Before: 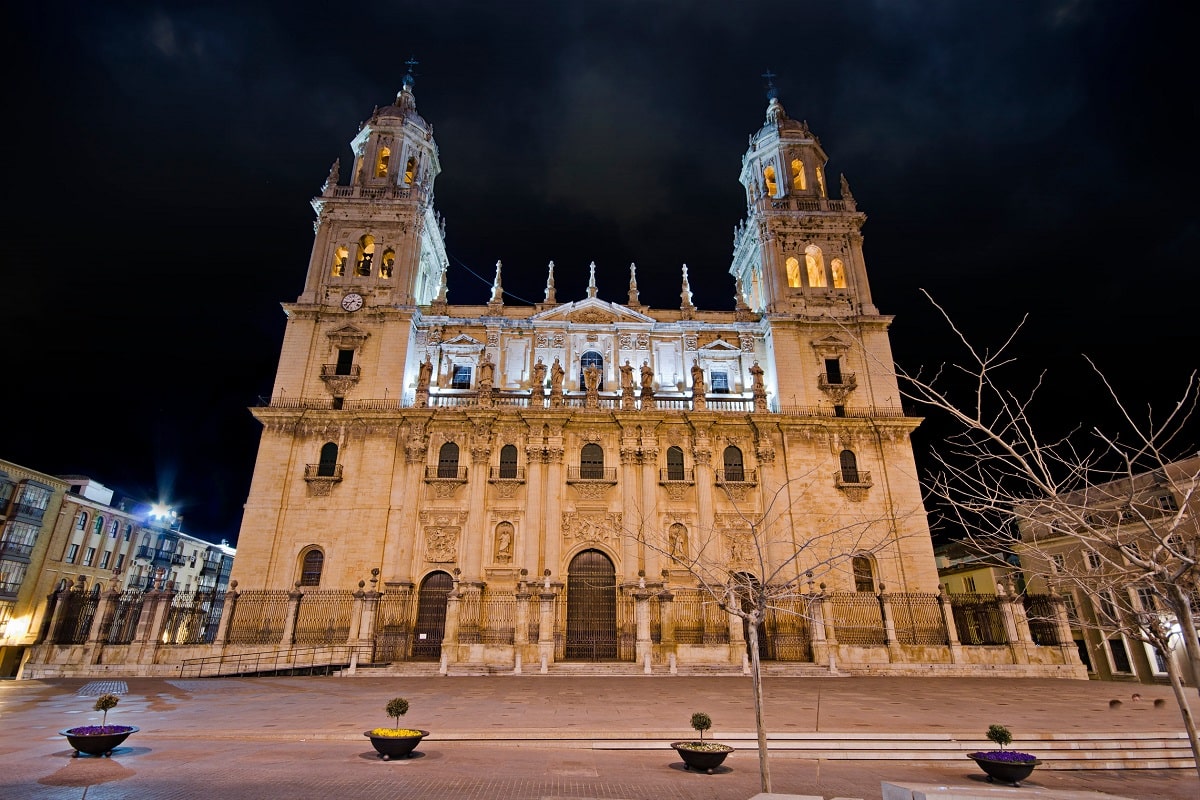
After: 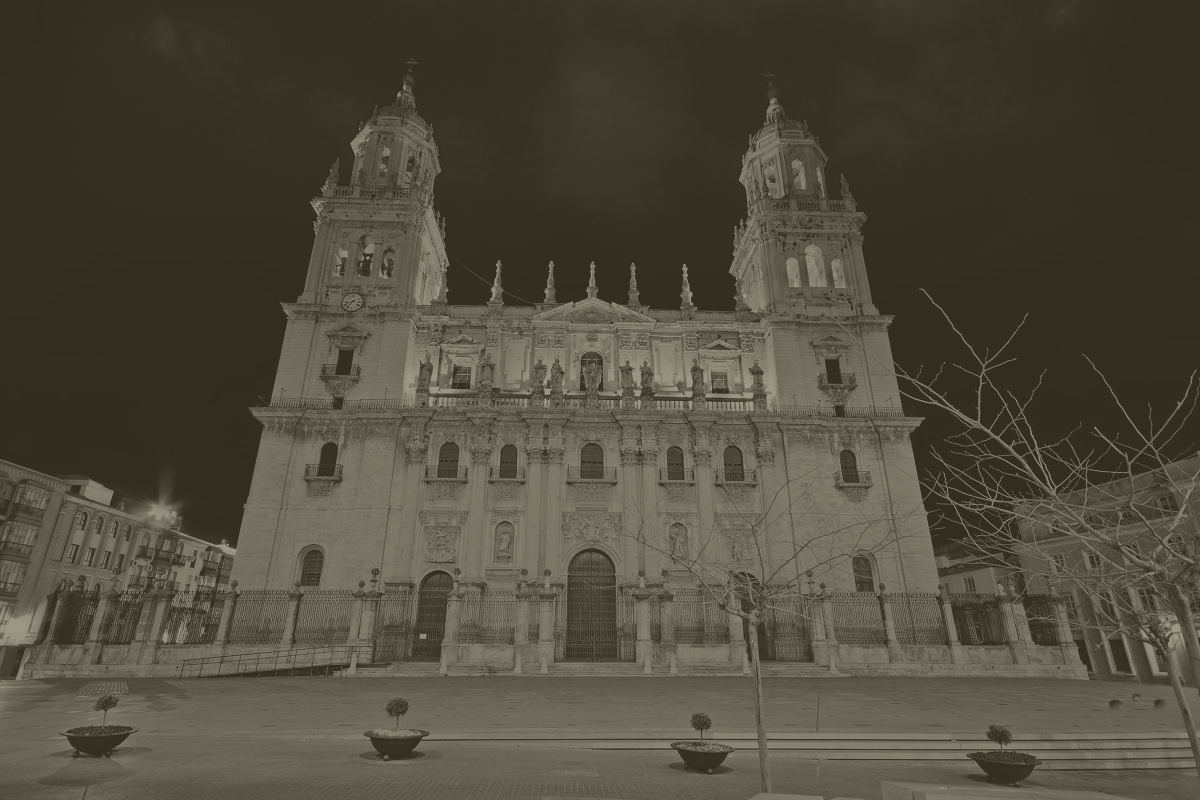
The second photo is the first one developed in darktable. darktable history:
colorize: hue 41.44°, saturation 22%, source mix 60%, lightness 10.61%
bloom: size 3%, threshold 100%, strength 0%
contrast brightness saturation: contrast -0.26, saturation -0.43
